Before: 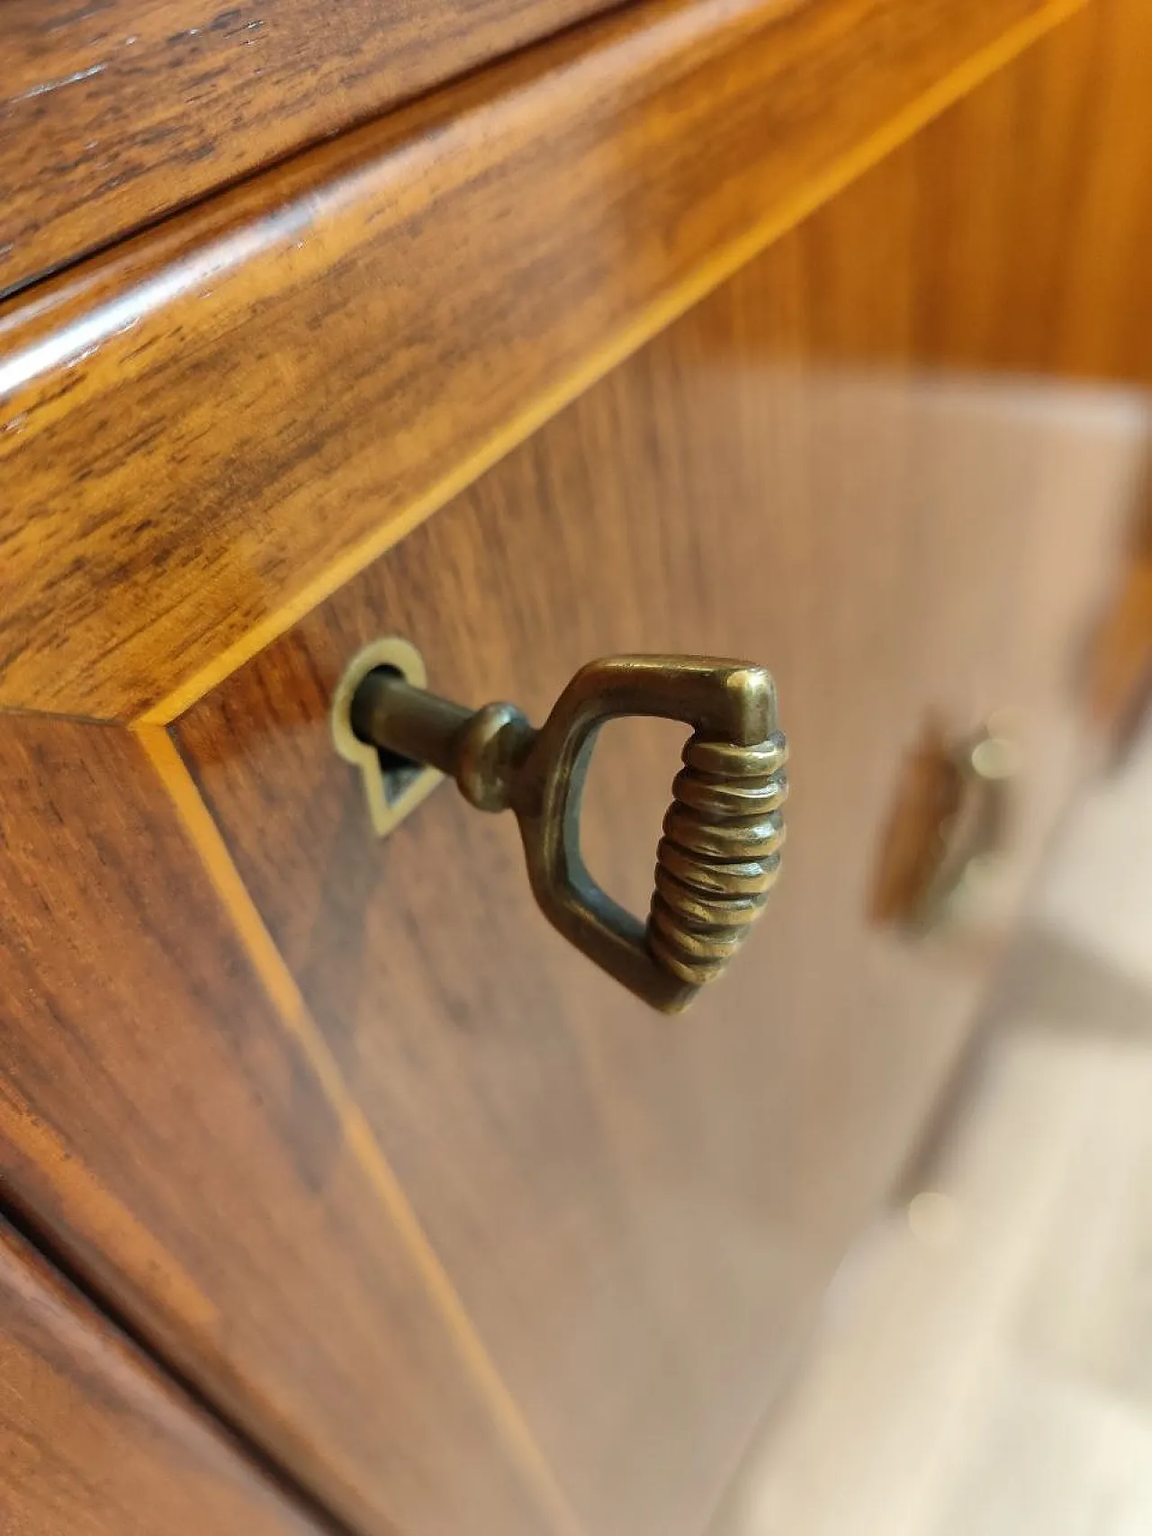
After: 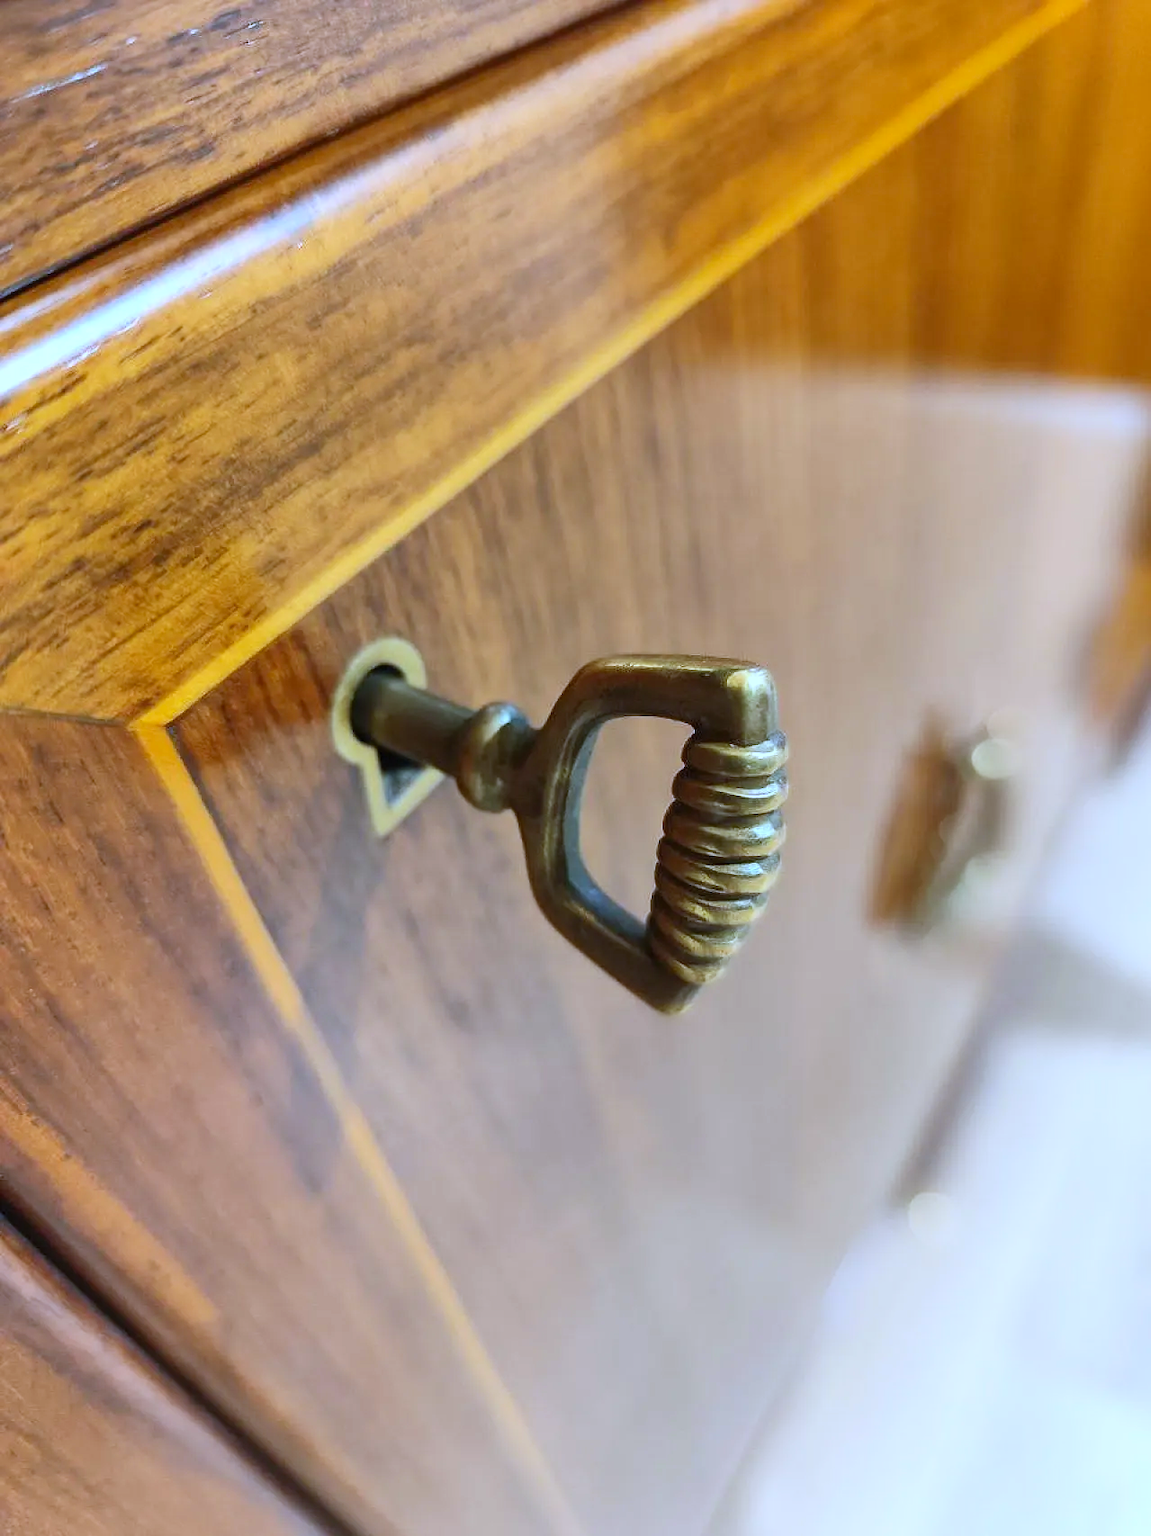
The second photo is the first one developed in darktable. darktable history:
white balance: red 0.871, blue 1.249
contrast brightness saturation: contrast 0.2, brightness 0.16, saturation 0.22
